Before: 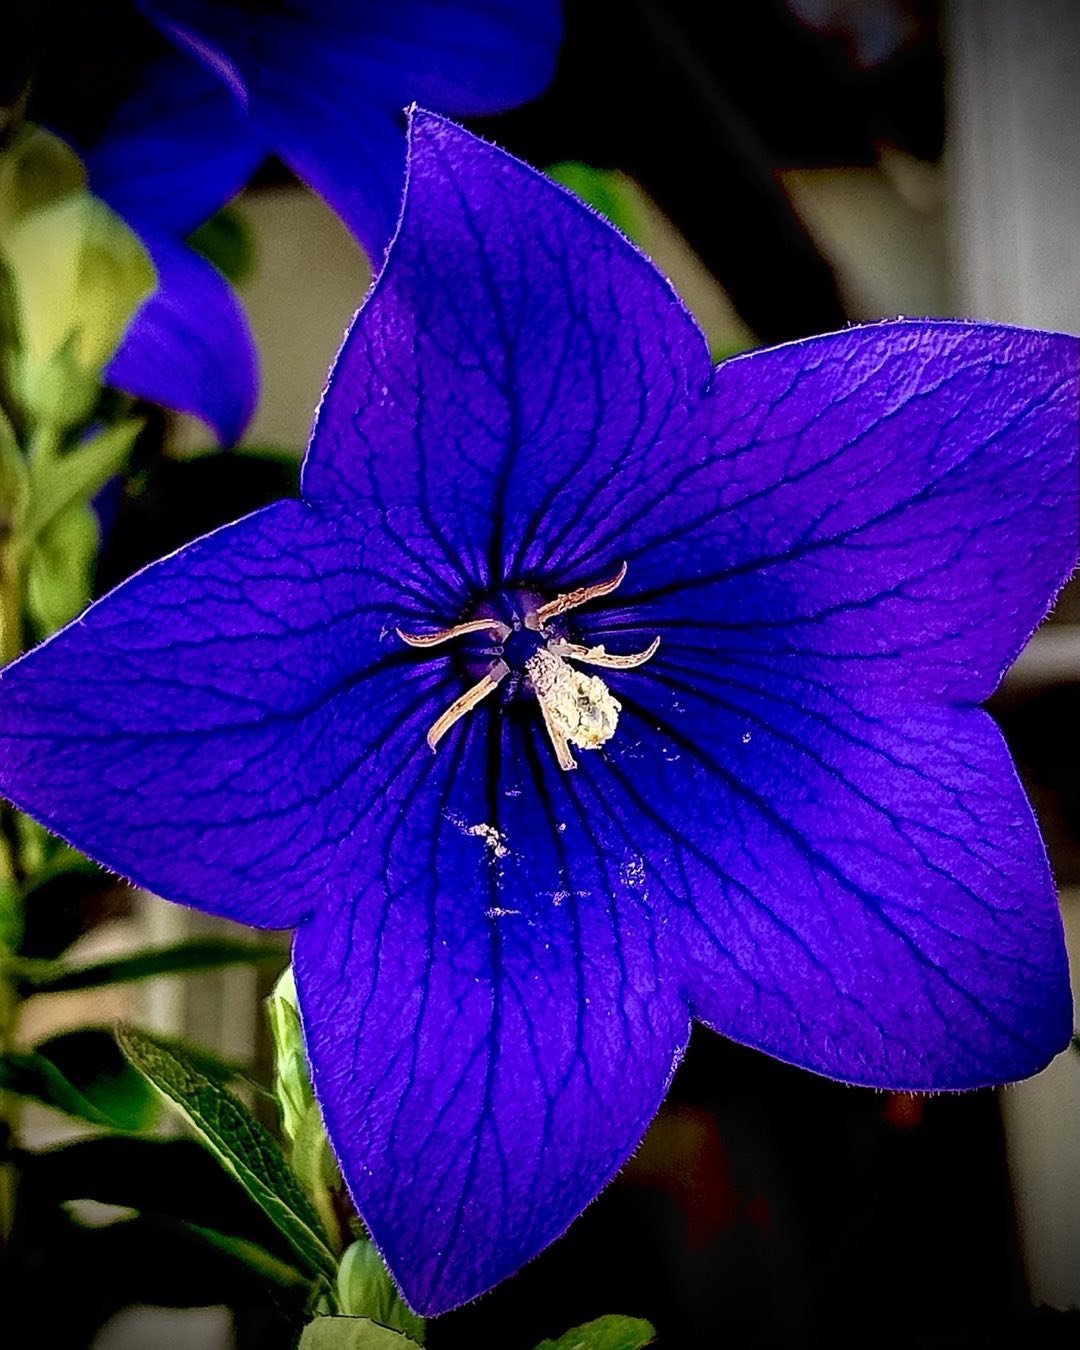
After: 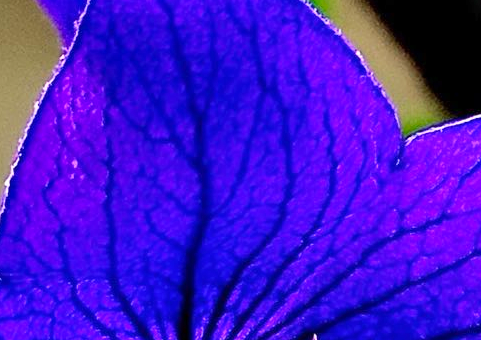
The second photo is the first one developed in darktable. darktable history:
base curve: curves: ch0 [(0, 0) (0.579, 0.807) (1, 1)], preserve colors none
shadows and highlights: shadows 37.36, highlights -27.2, soften with gaussian
crop: left 28.718%, top 16.821%, right 26.737%, bottom 57.946%
